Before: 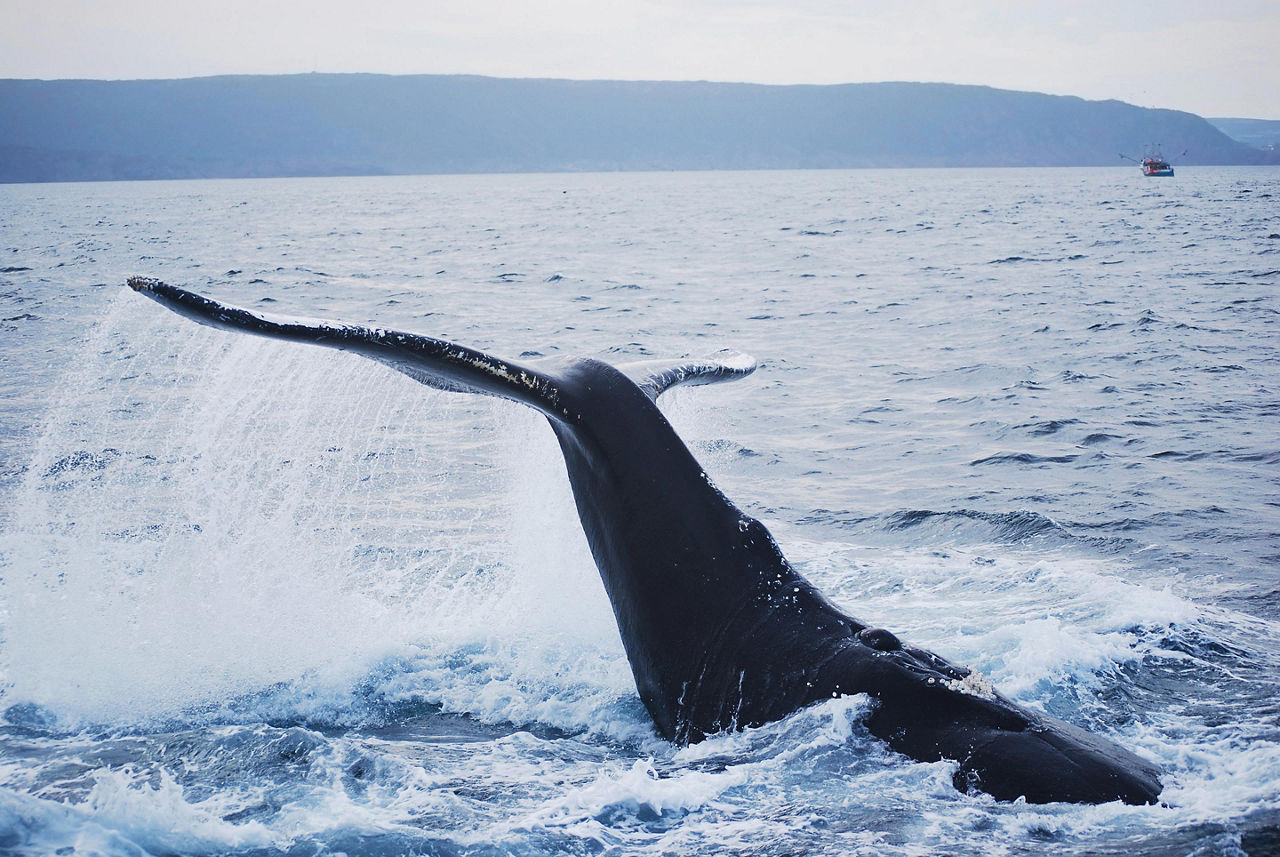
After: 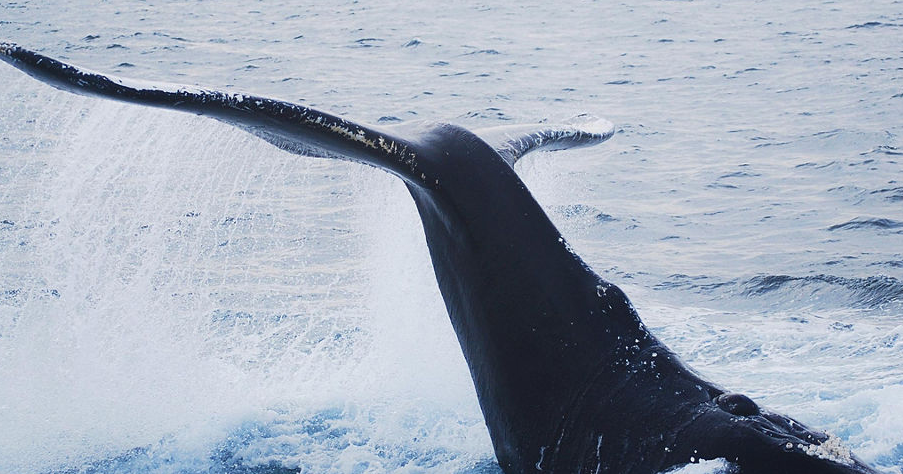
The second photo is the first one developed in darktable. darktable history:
contrast equalizer: octaves 7, y [[0.5, 0.496, 0.435, 0.435, 0.496, 0.5], [0.5 ×6], [0.5 ×6], [0 ×6], [0 ×6]]
crop: left 11.163%, top 27.467%, right 18.236%, bottom 17.136%
